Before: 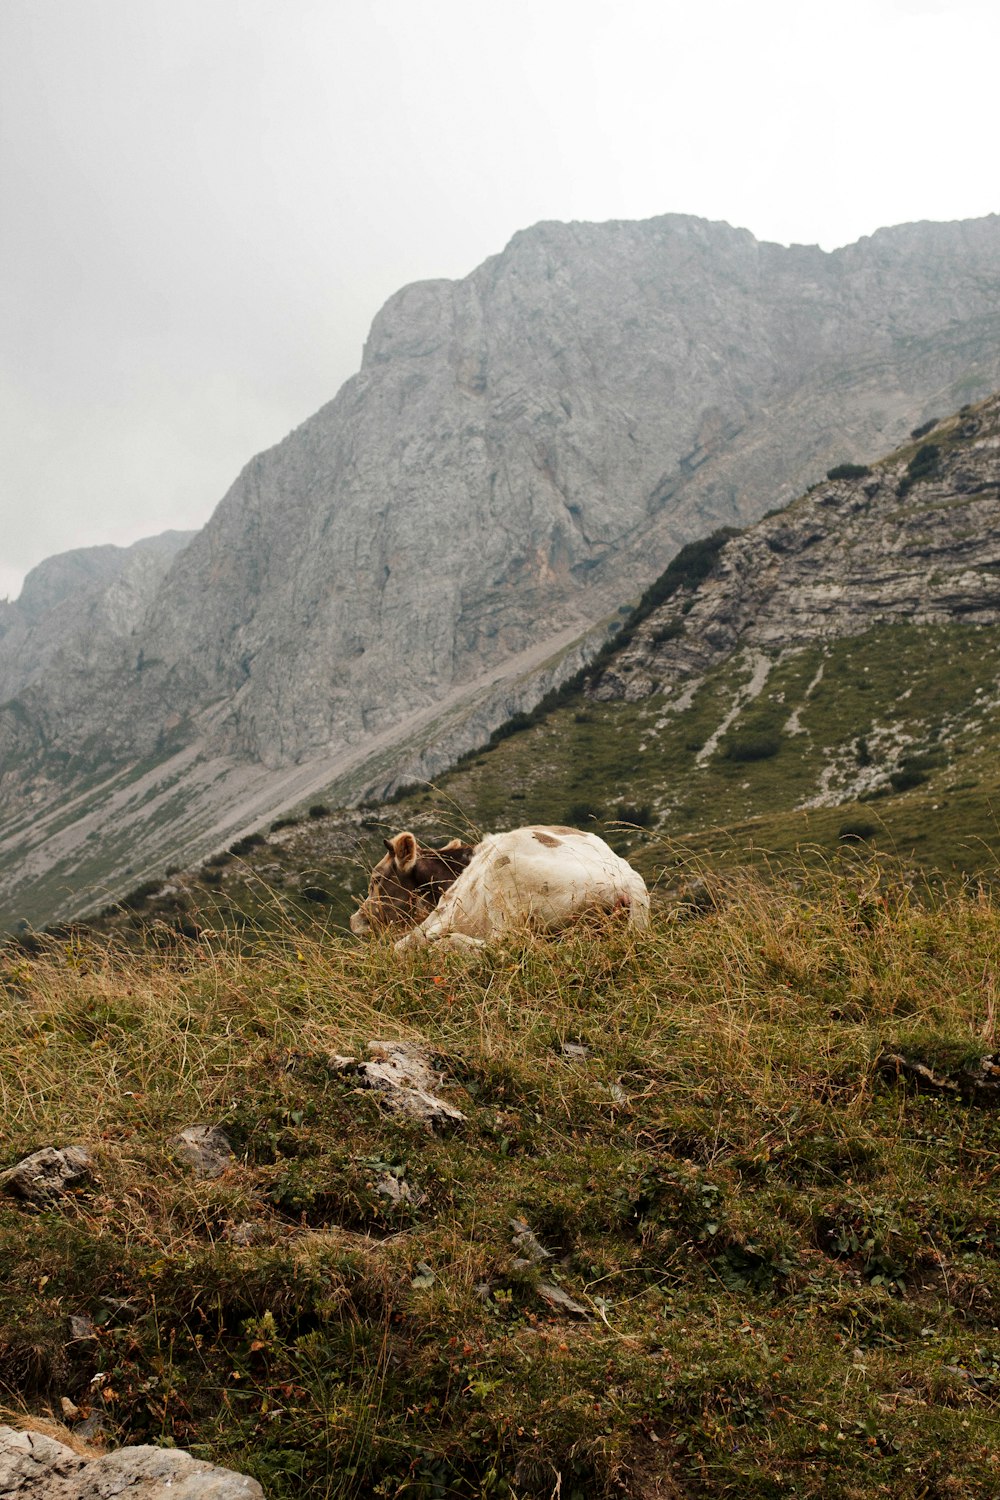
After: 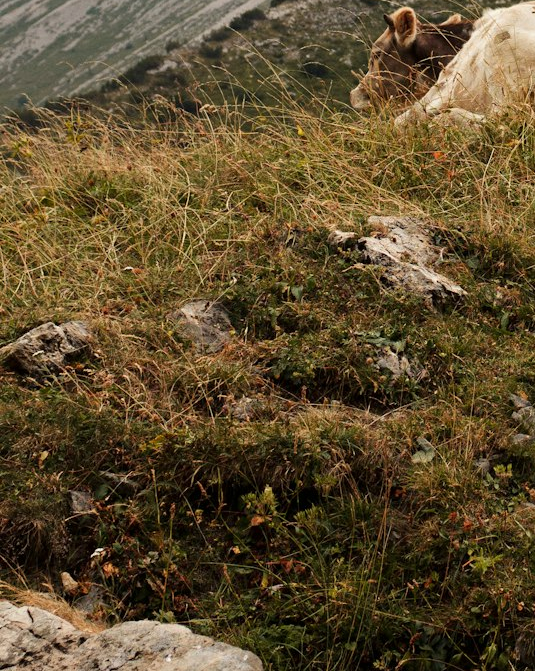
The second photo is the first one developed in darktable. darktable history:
crop and rotate: top 55.027%, right 46.453%, bottom 0.188%
exposure: exposure 0.124 EV, compensate highlight preservation false
